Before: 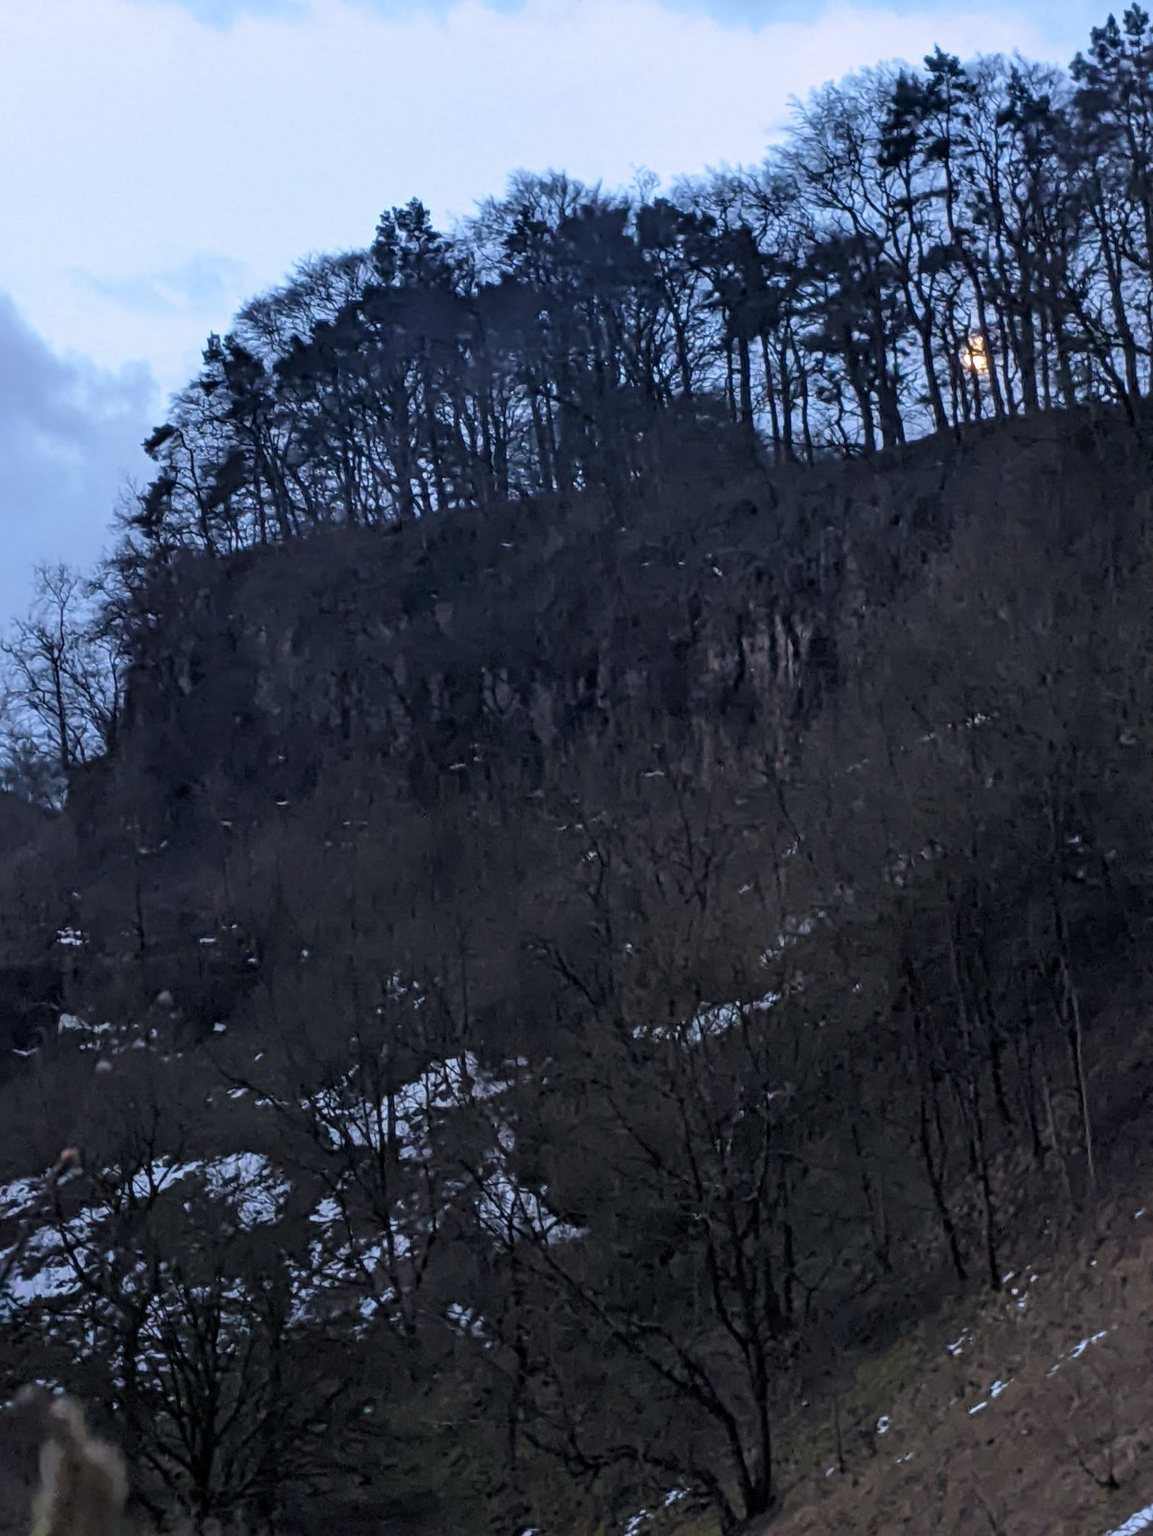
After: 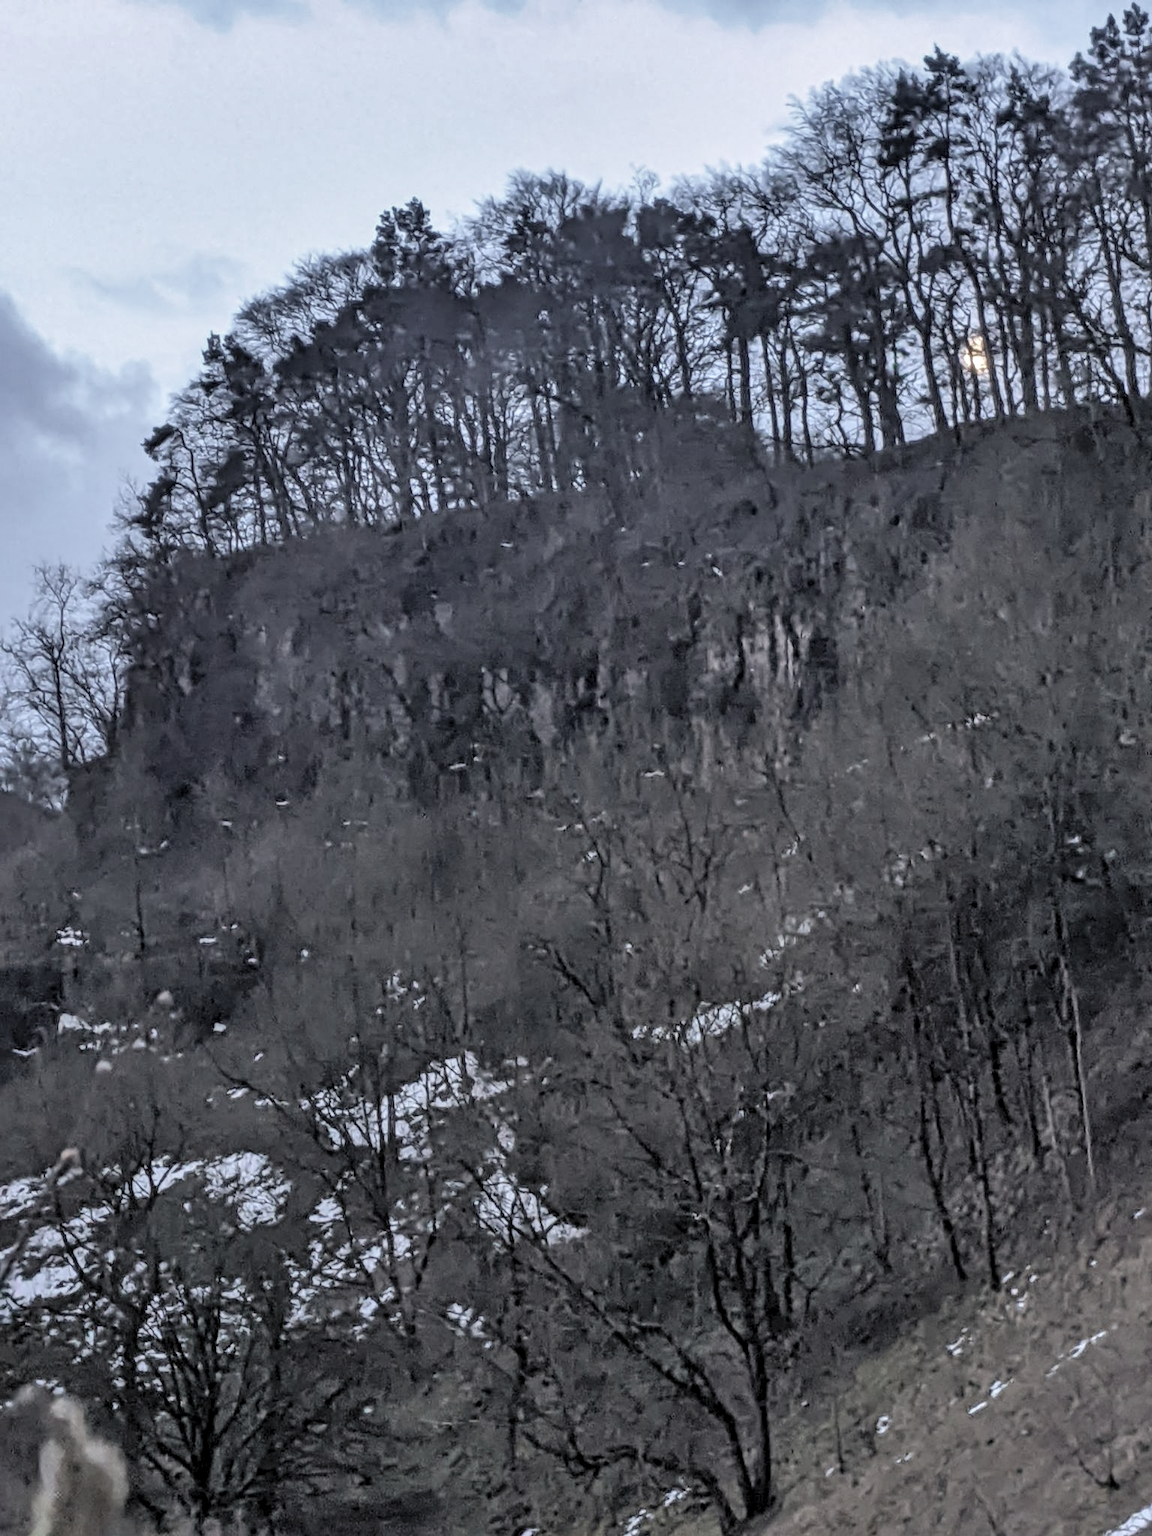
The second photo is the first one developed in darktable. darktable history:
contrast brightness saturation: brightness 0.187, saturation -0.484
local contrast: on, module defaults
shadows and highlights: low approximation 0.01, soften with gaussian
